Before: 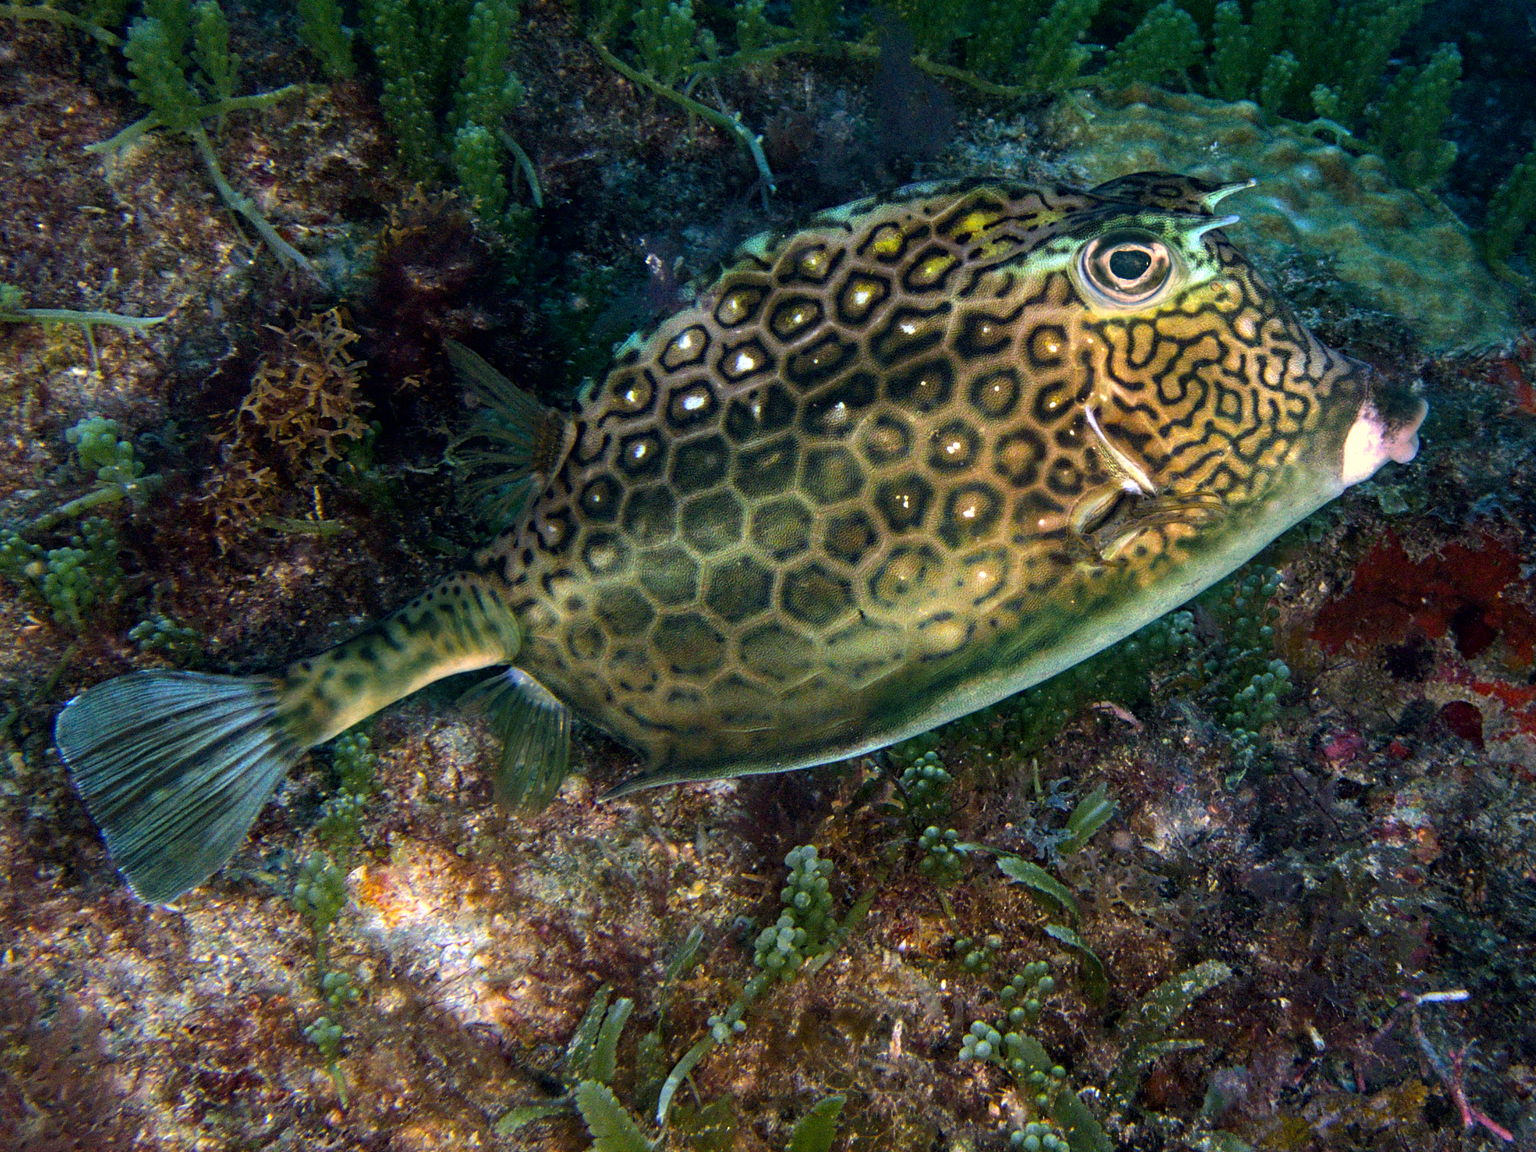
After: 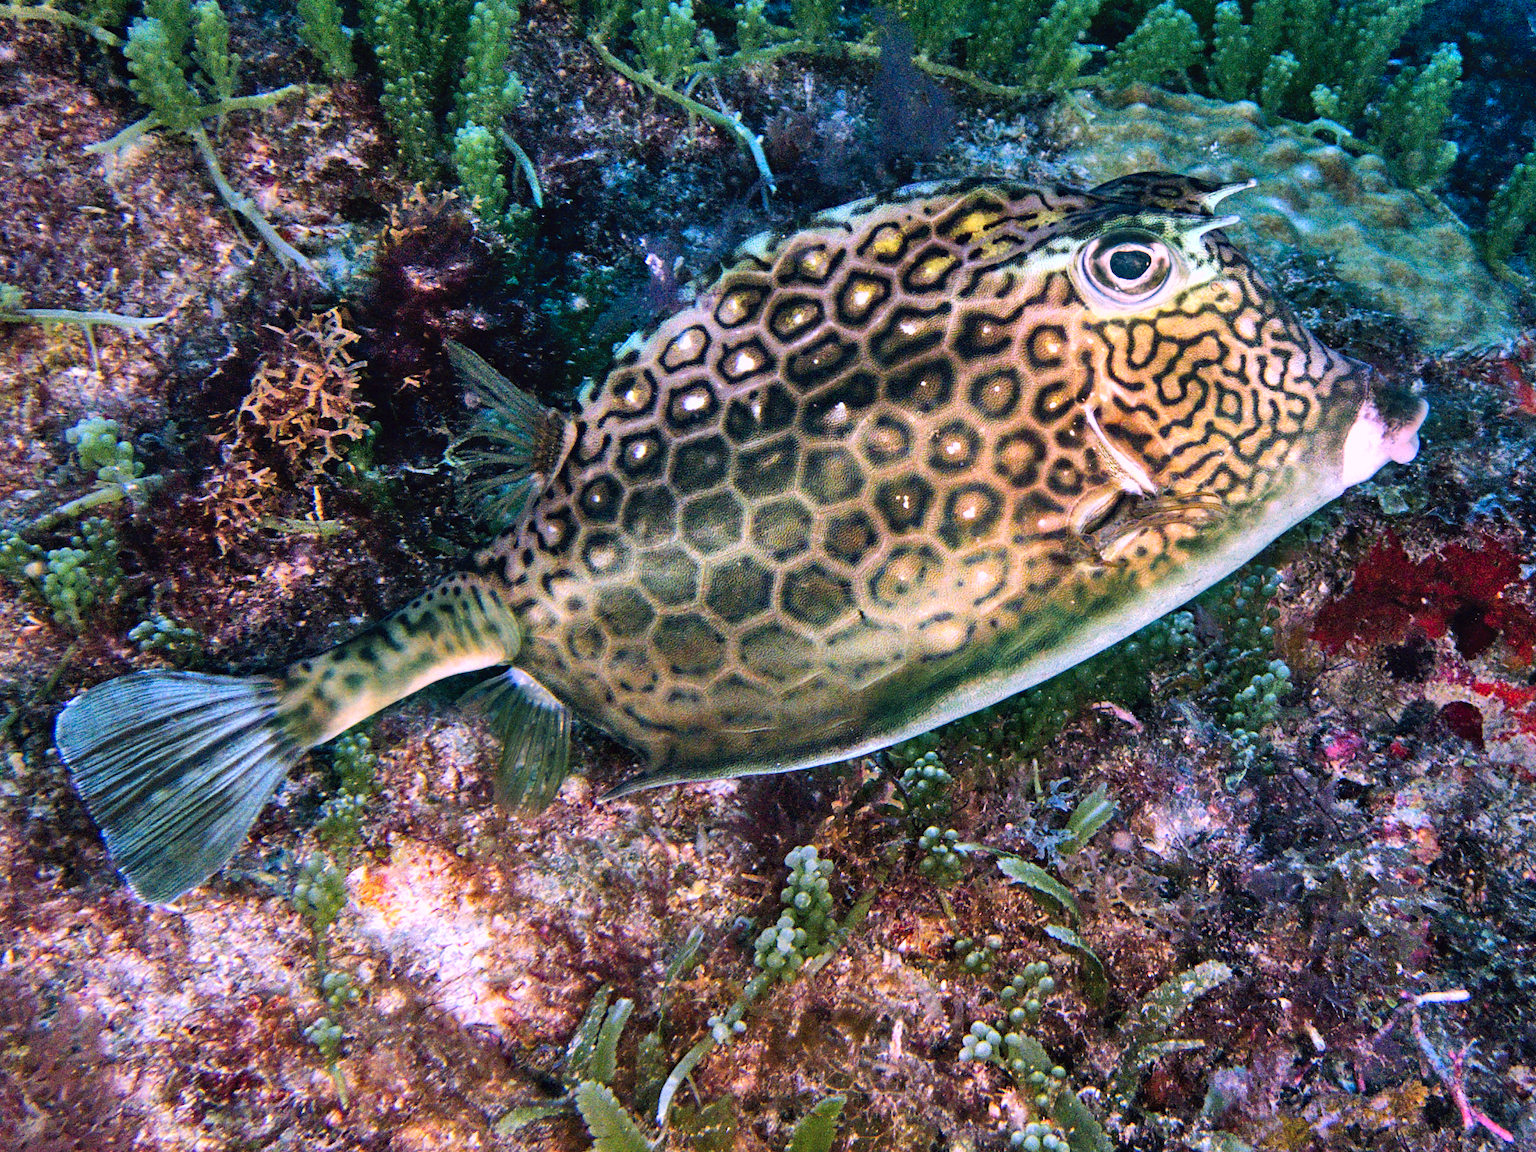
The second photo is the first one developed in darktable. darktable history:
shadows and highlights: shadows 59.75, soften with gaussian
exposure: exposure 0.474 EV, compensate highlight preservation false
tone curve: curves: ch0 [(0, 0) (0.003, 0.014) (0.011, 0.019) (0.025, 0.026) (0.044, 0.037) (0.069, 0.053) (0.1, 0.083) (0.136, 0.121) (0.177, 0.163) (0.224, 0.22) (0.277, 0.281) (0.335, 0.354) (0.399, 0.436) (0.468, 0.526) (0.543, 0.612) (0.623, 0.706) (0.709, 0.79) (0.801, 0.858) (0.898, 0.925) (1, 1)], preserve colors none
color correction: highlights a* 16.2, highlights b* -20.87
